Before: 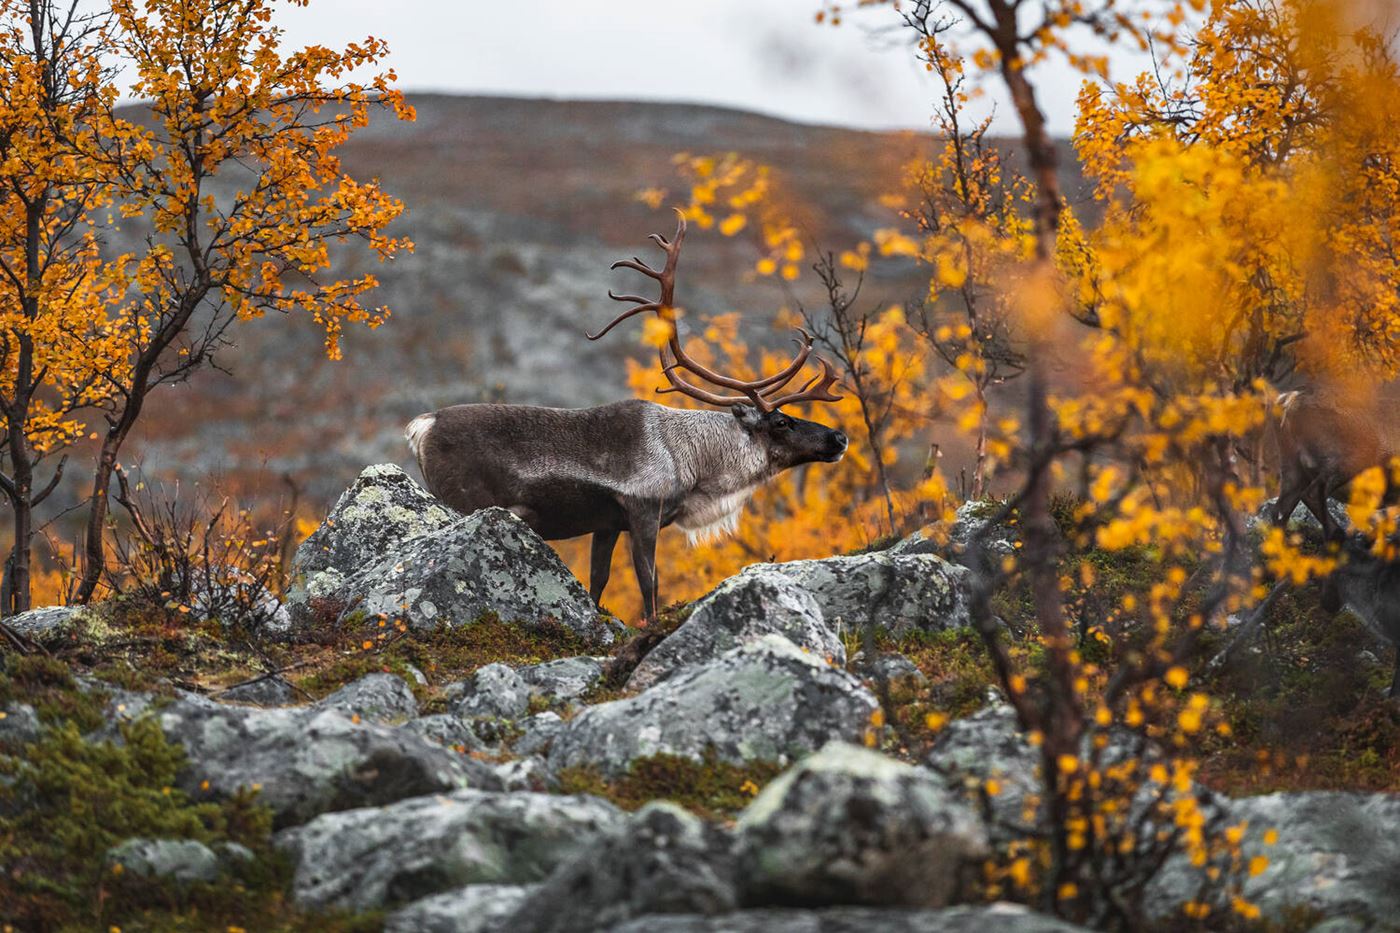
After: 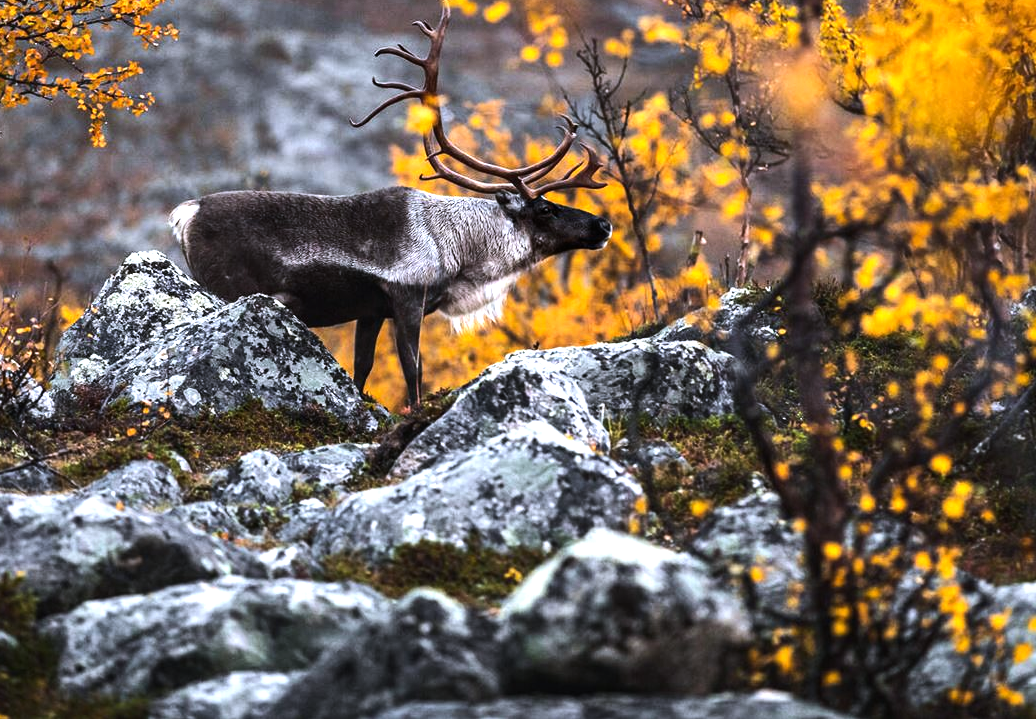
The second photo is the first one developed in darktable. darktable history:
white balance: red 0.967, blue 1.119, emerald 0.756
crop: left 16.871%, top 22.857%, right 9.116%
tone curve: curves: ch0 [(0, 0) (0.003, 0.003) (0.011, 0.011) (0.025, 0.025) (0.044, 0.044) (0.069, 0.069) (0.1, 0.099) (0.136, 0.135) (0.177, 0.176) (0.224, 0.223) (0.277, 0.275) (0.335, 0.333) (0.399, 0.396) (0.468, 0.465) (0.543, 0.541) (0.623, 0.622) (0.709, 0.708) (0.801, 0.8) (0.898, 0.897) (1, 1)], preserve colors none
tone equalizer: -8 EV -1.08 EV, -7 EV -1.01 EV, -6 EV -0.867 EV, -5 EV -0.578 EV, -3 EV 0.578 EV, -2 EV 0.867 EV, -1 EV 1.01 EV, +0 EV 1.08 EV, edges refinement/feathering 500, mask exposure compensation -1.57 EV, preserve details no
